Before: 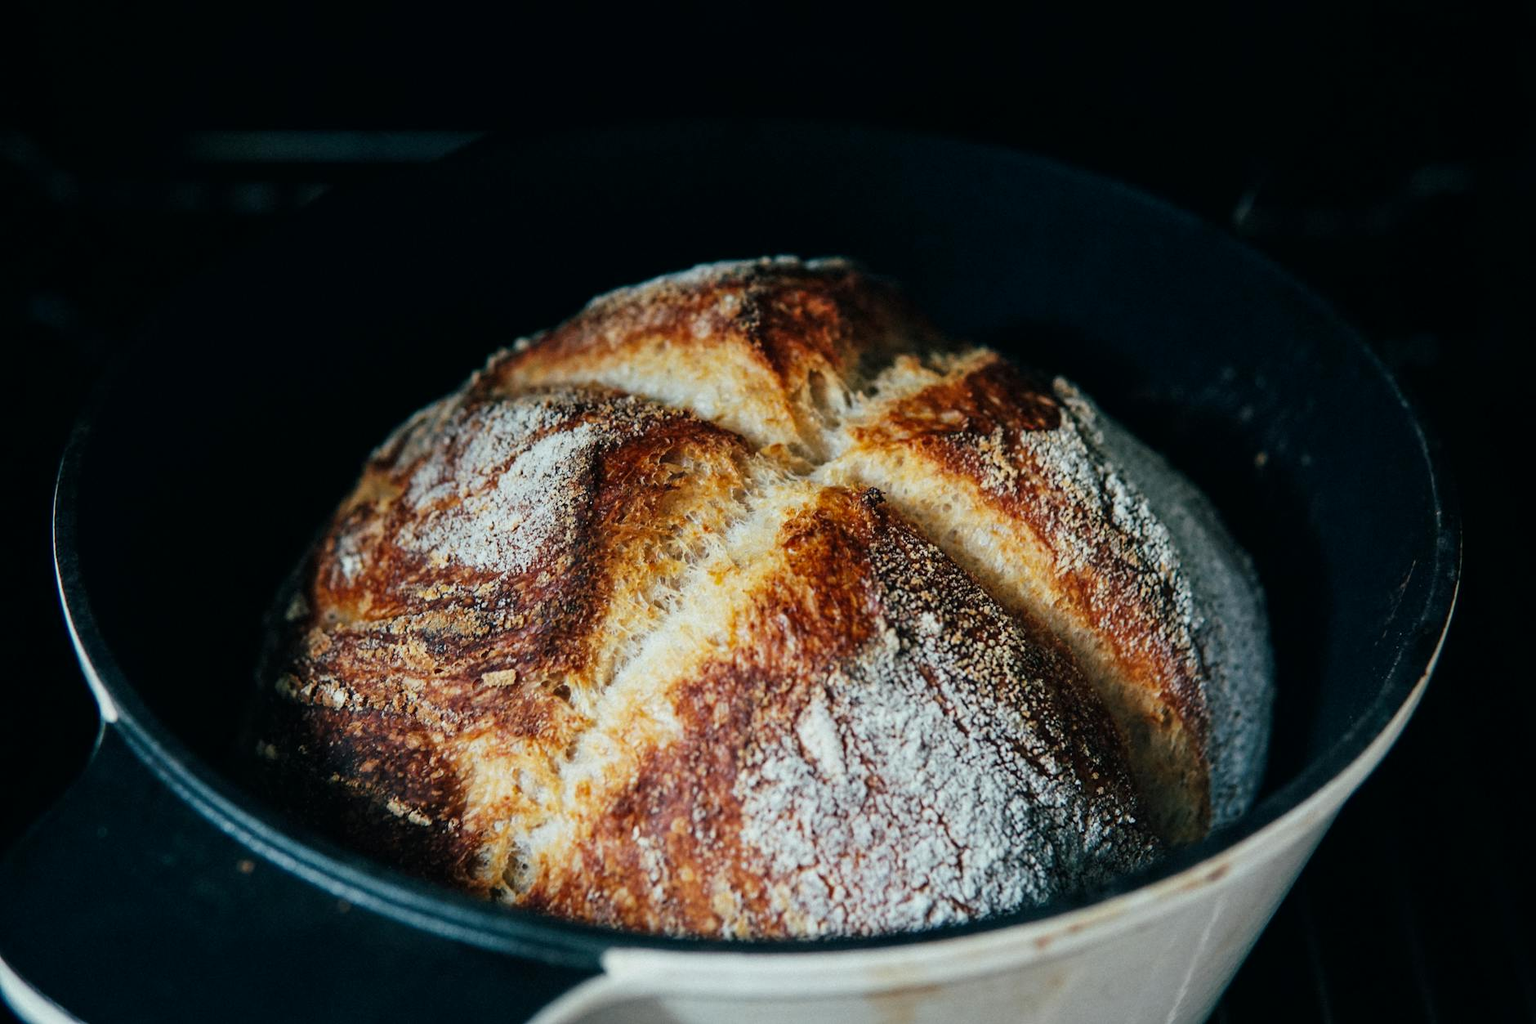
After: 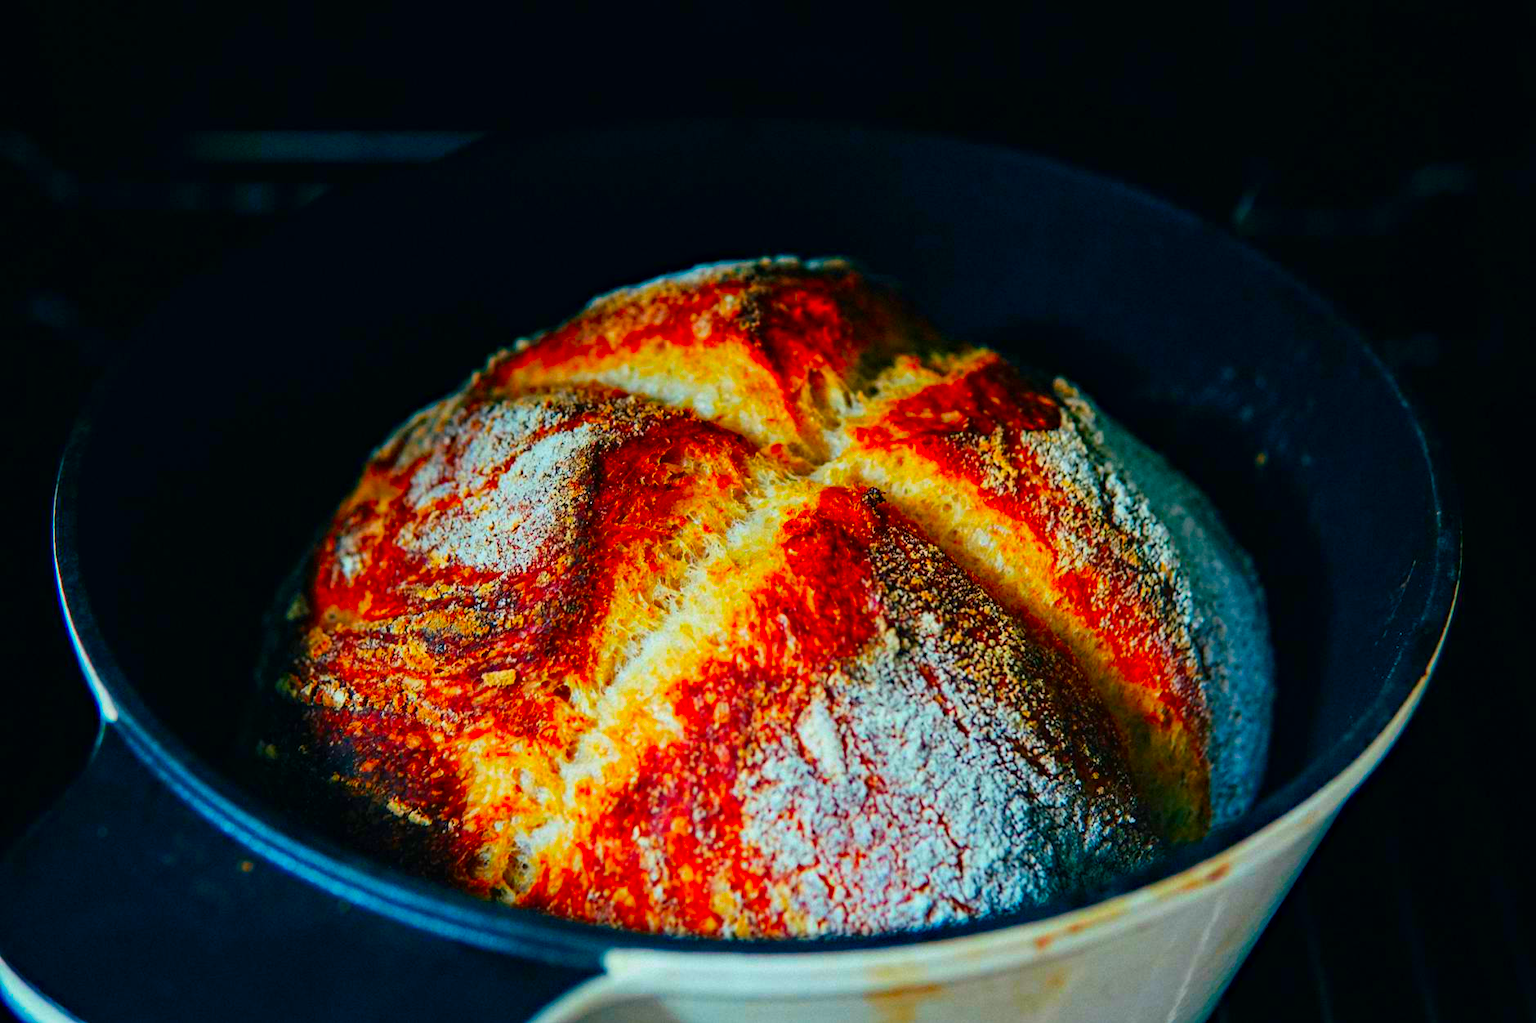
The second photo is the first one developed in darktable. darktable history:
haze removal: adaptive false
color correction: highlights b* 0.035, saturation 2.95
